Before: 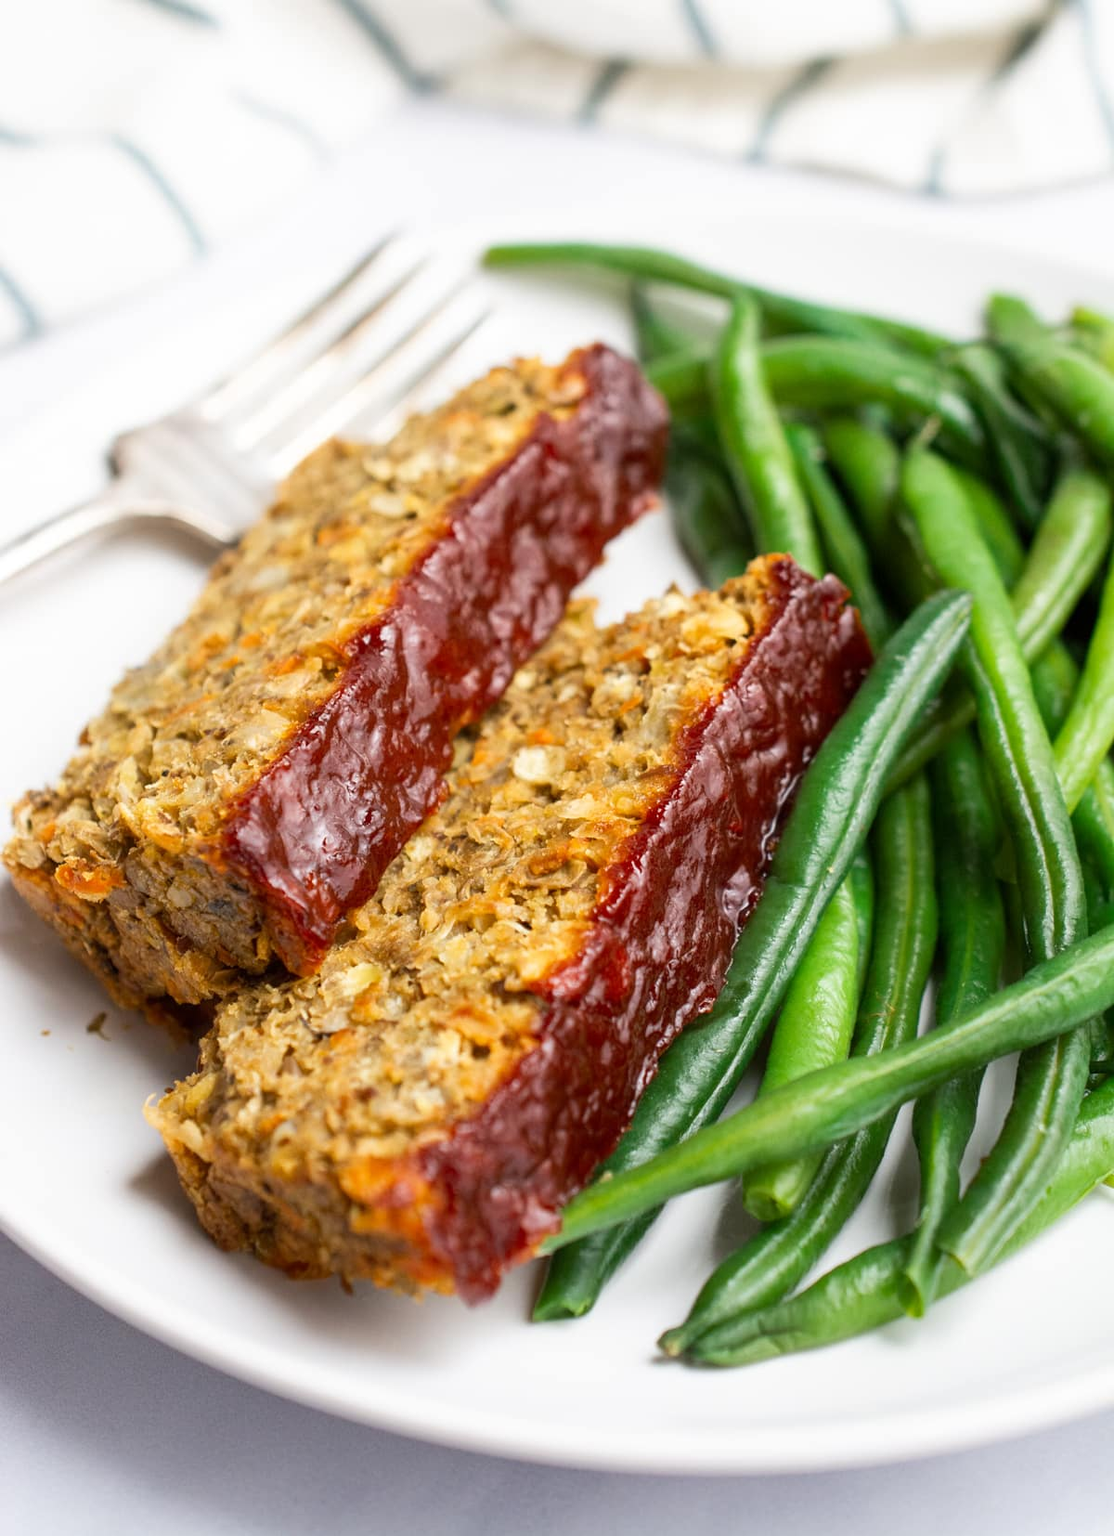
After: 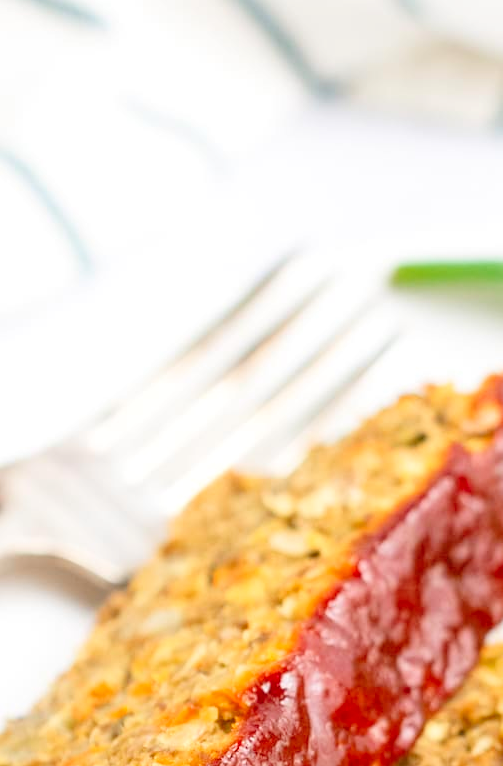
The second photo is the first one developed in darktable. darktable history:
crop and rotate: left 10.817%, top 0.062%, right 47.194%, bottom 53.626%
levels: levels [0.093, 0.434, 0.988]
